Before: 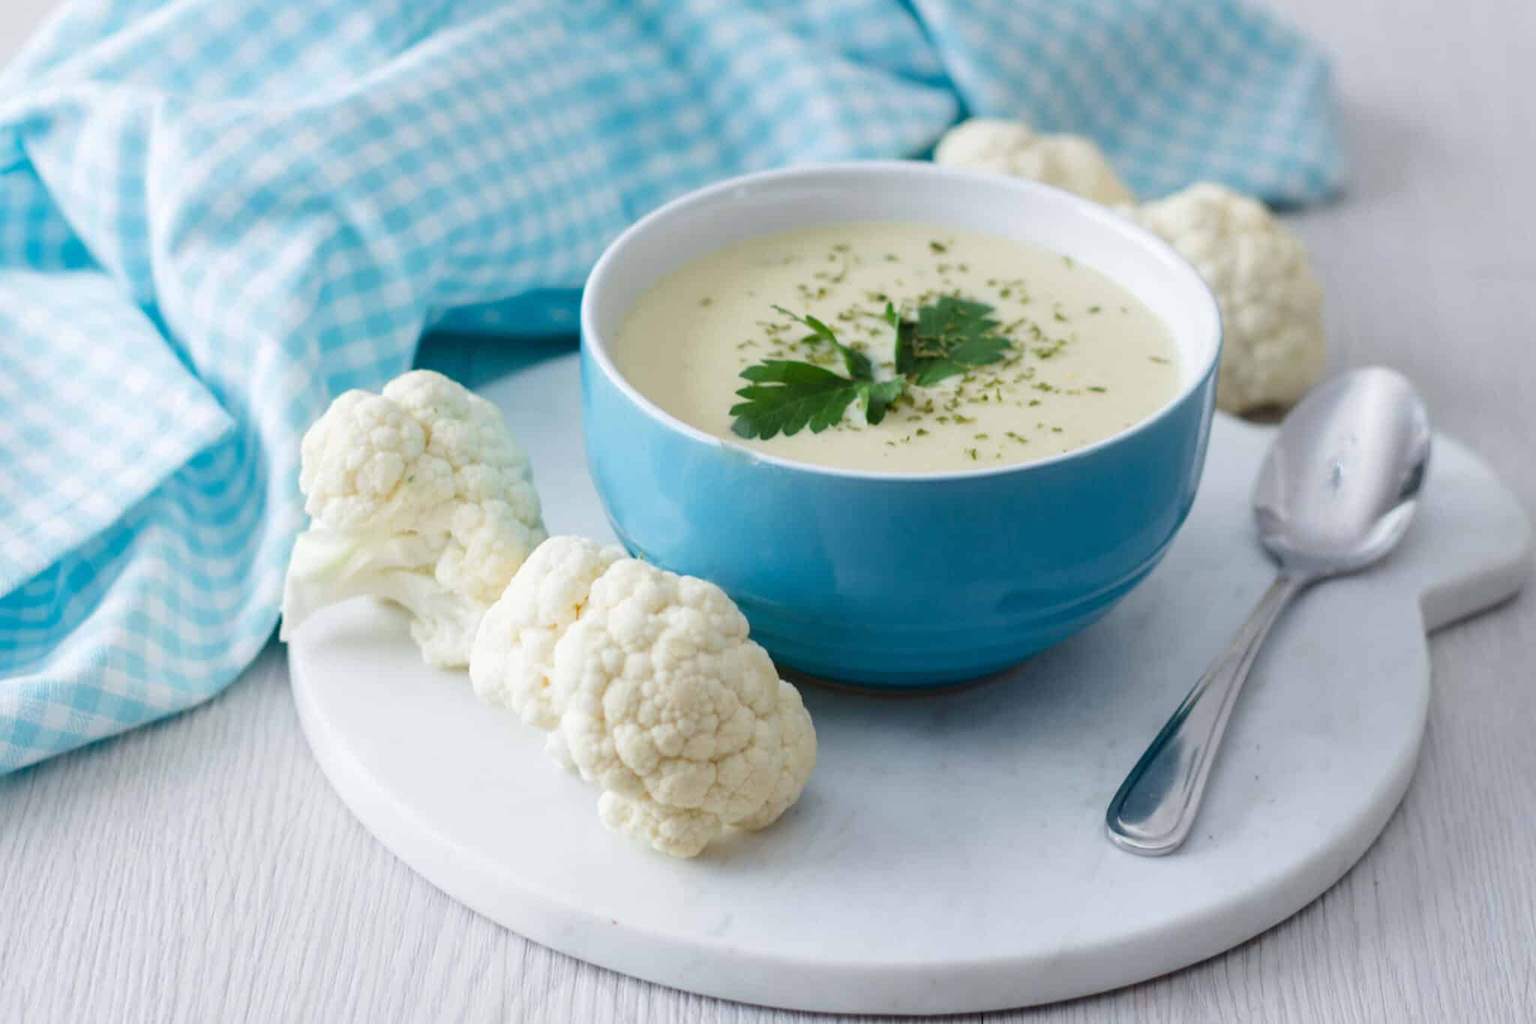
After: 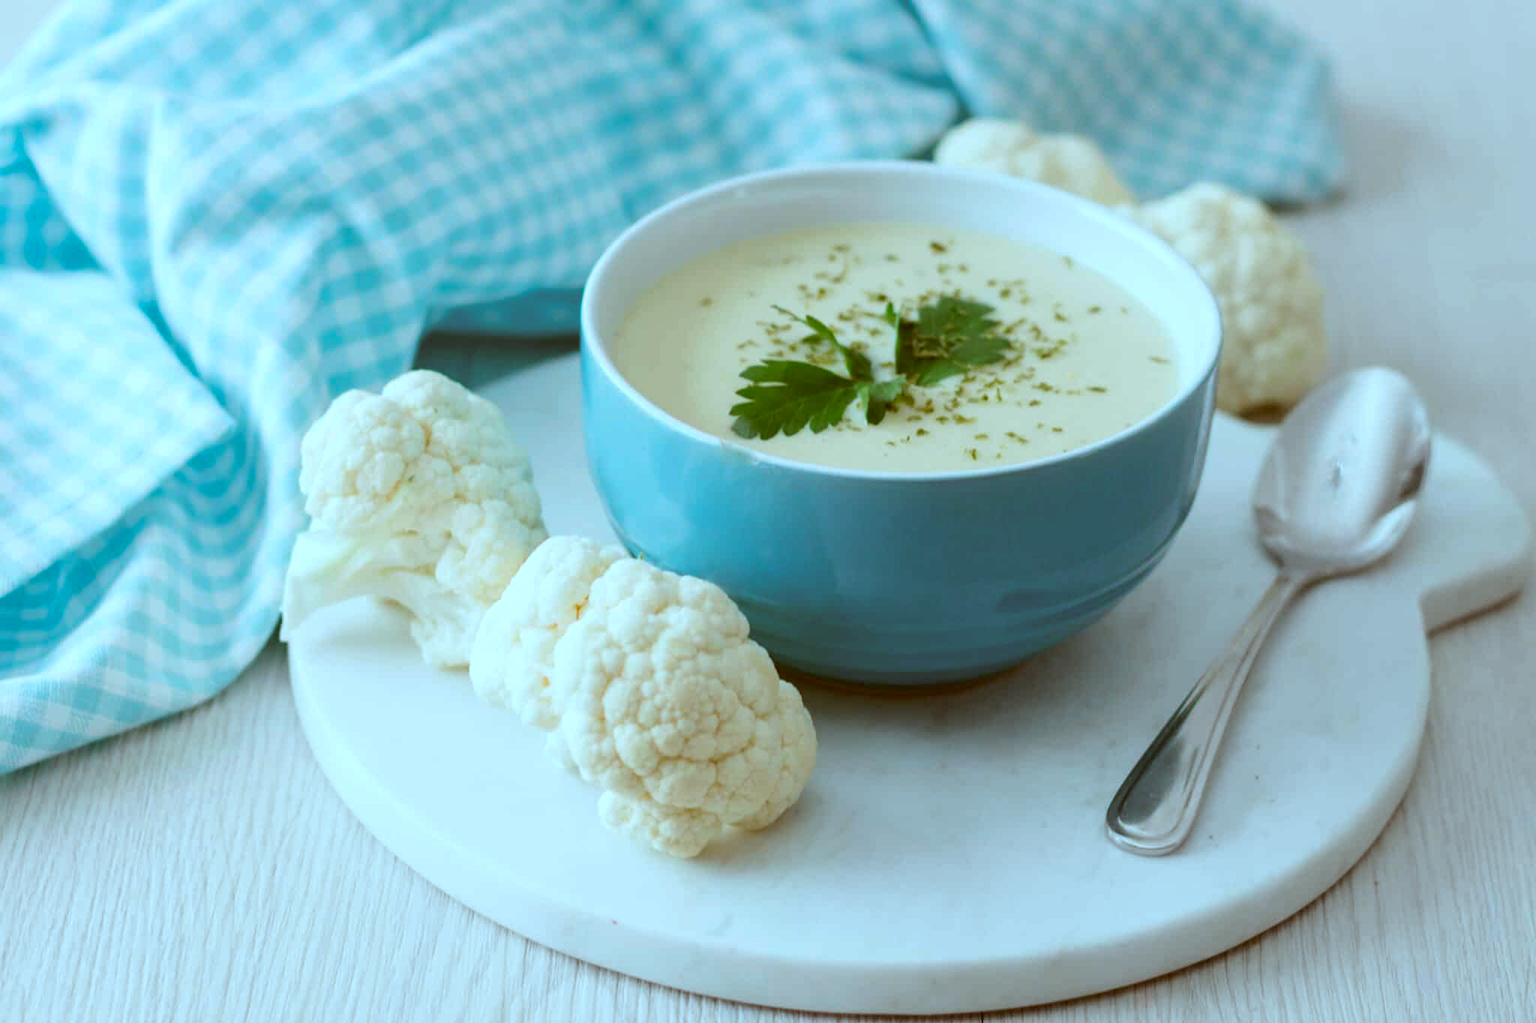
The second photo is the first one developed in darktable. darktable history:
color correction: highlights a* -14.84, highlights b* -16.37, shadows a* 10.12, shadows b* 29.94
